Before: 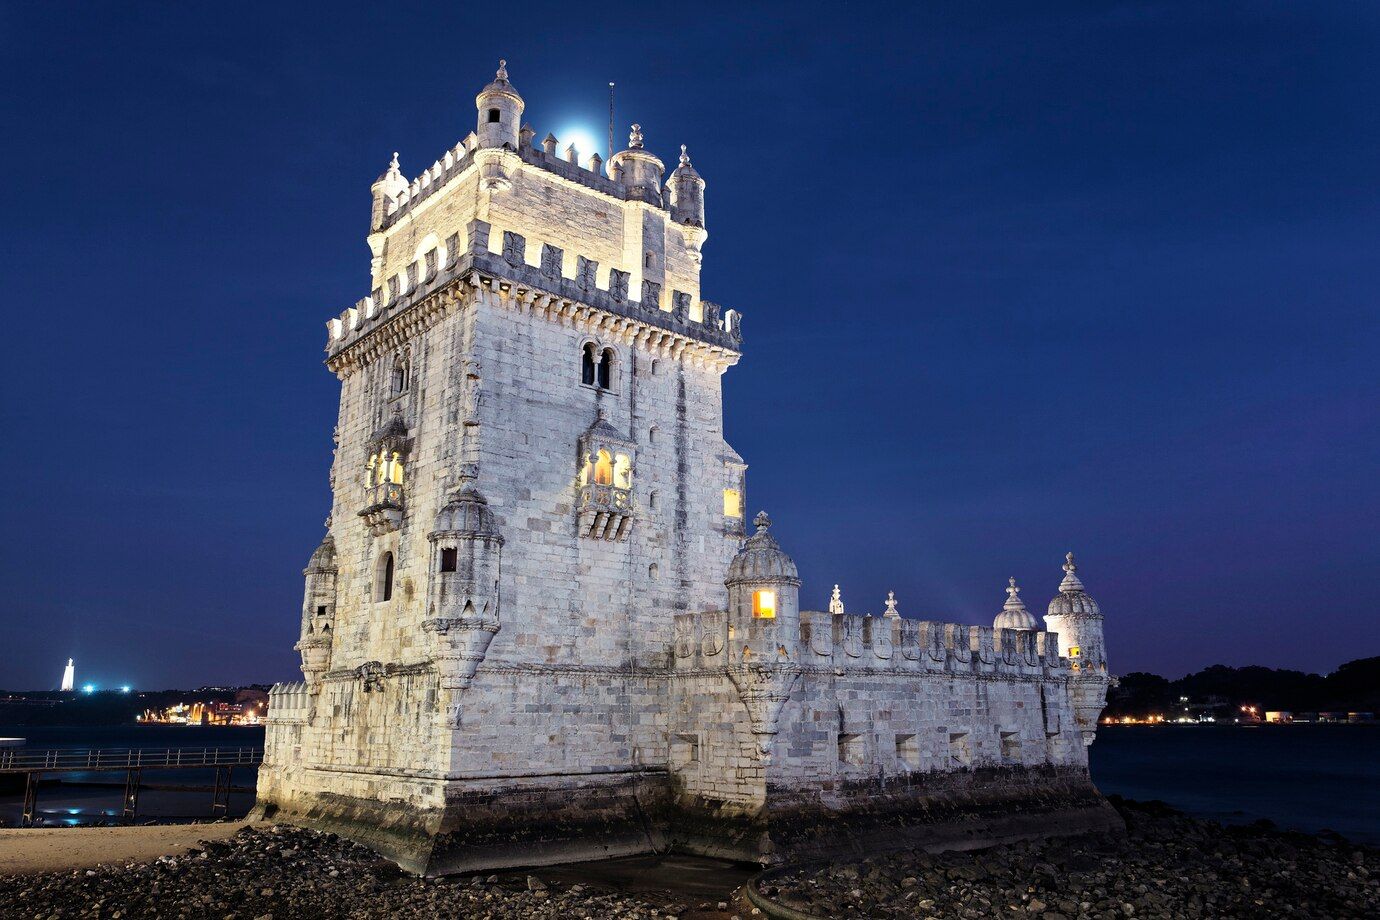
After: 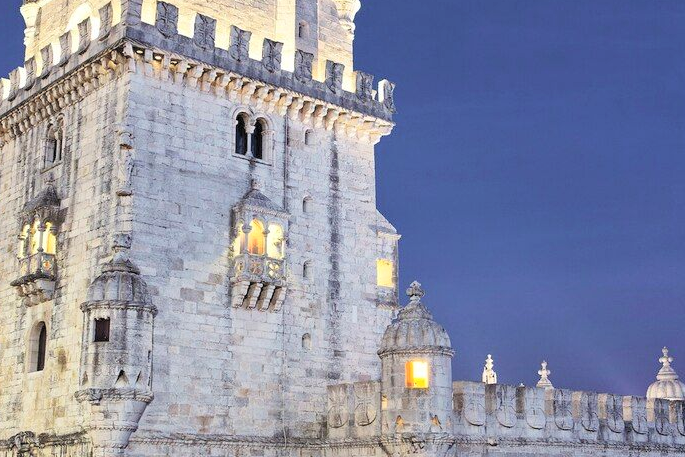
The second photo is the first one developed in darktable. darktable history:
contrast brightness saturation: brightness 0.277
crop: left 25.217%, top 25.052%, right 25.104%, bottom 25.231%
shadows and highlights: shadows 20.95, highlights -35.43, soften with gaussian
